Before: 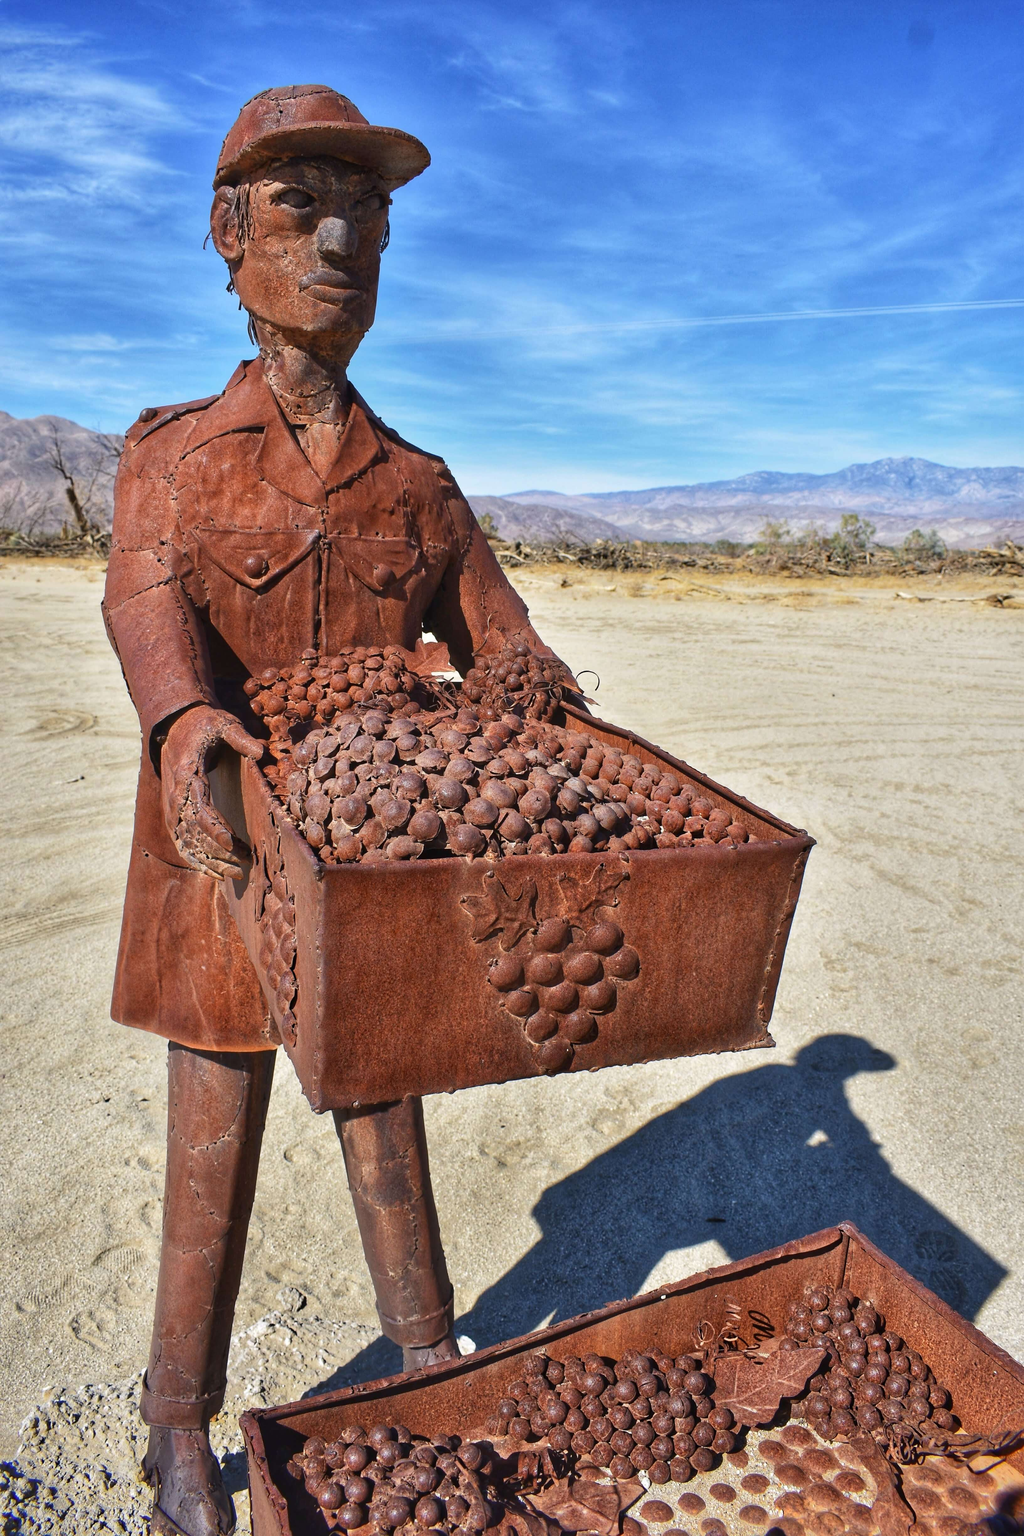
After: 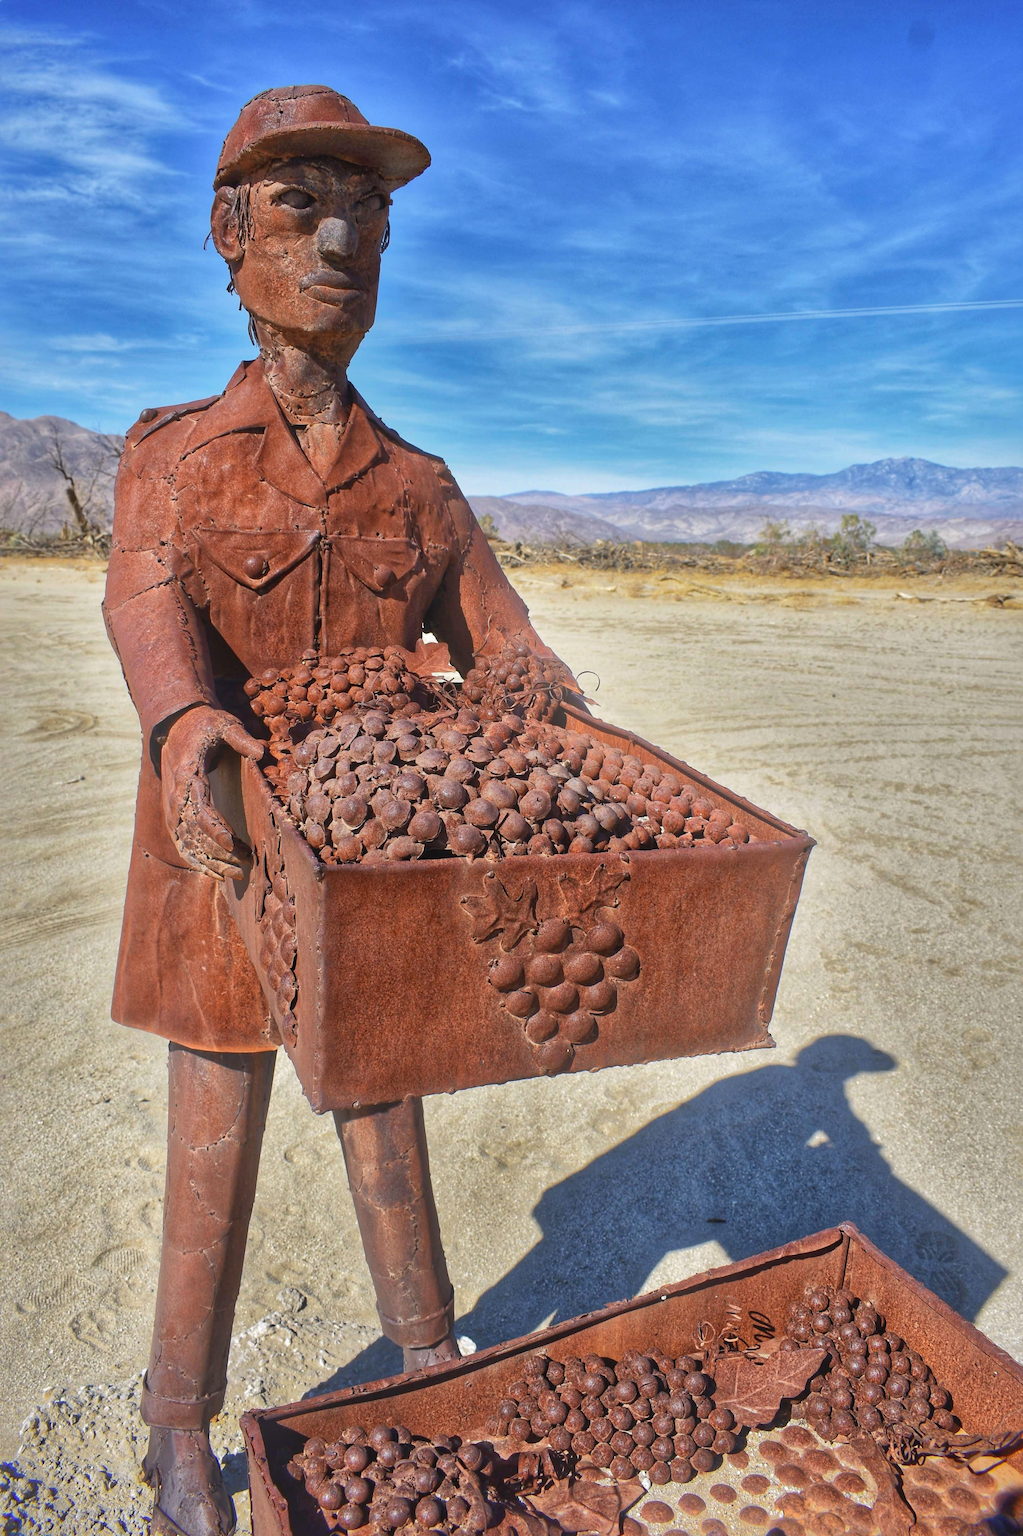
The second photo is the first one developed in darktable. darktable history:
shadows and highlights: highlights -60
bloom: size 40%
